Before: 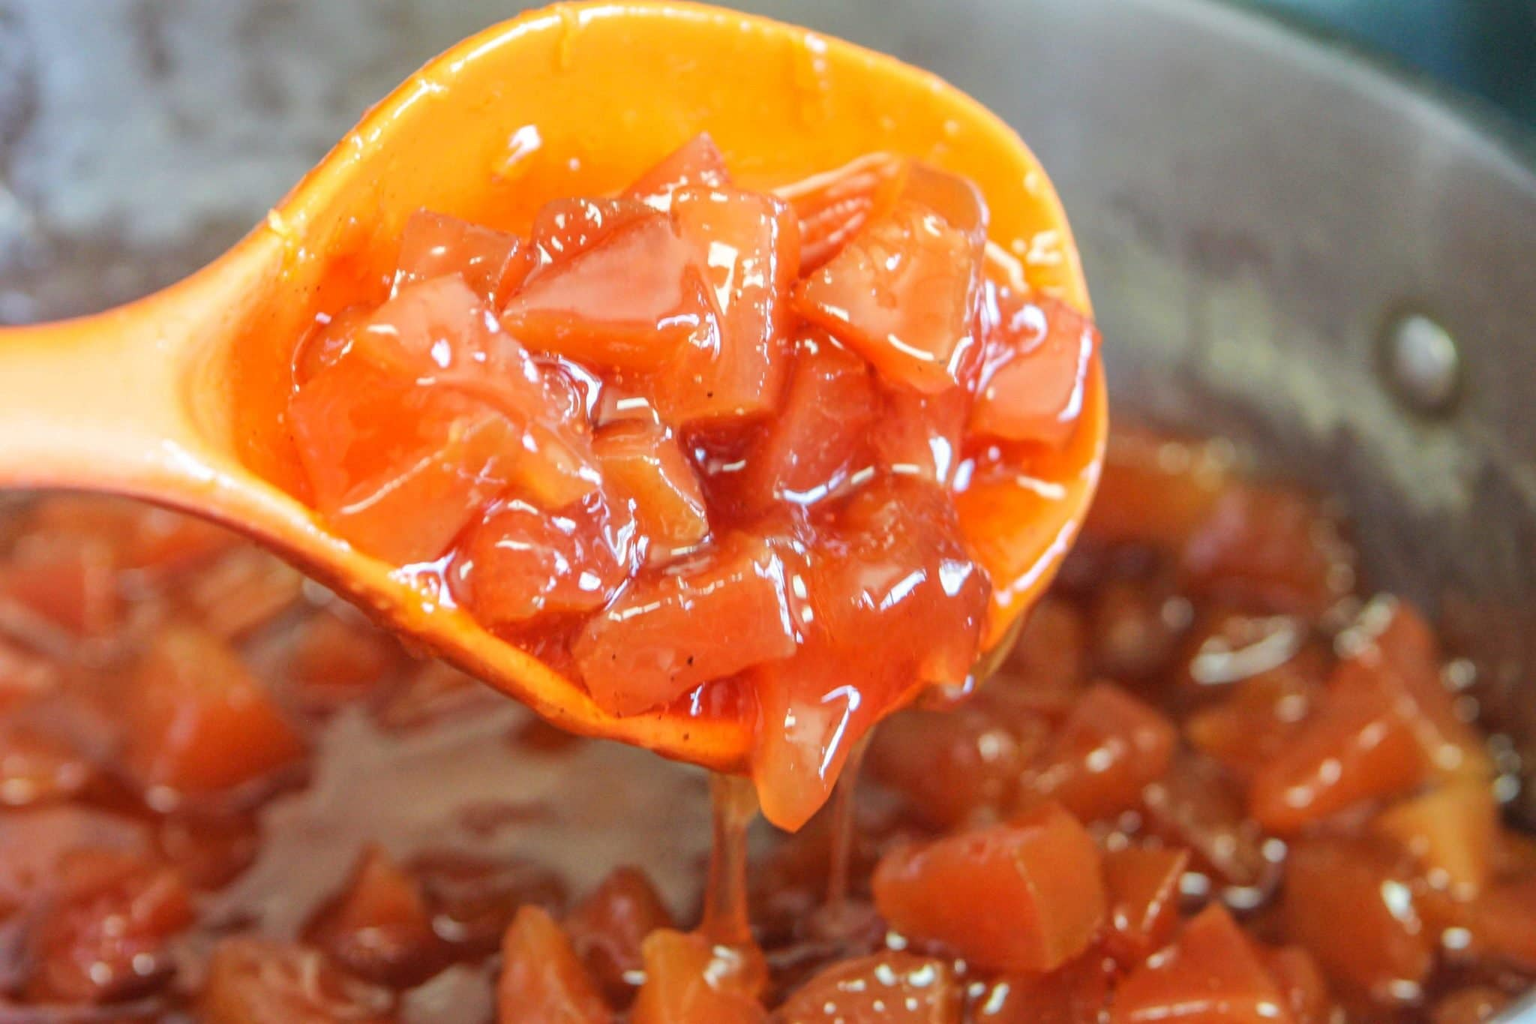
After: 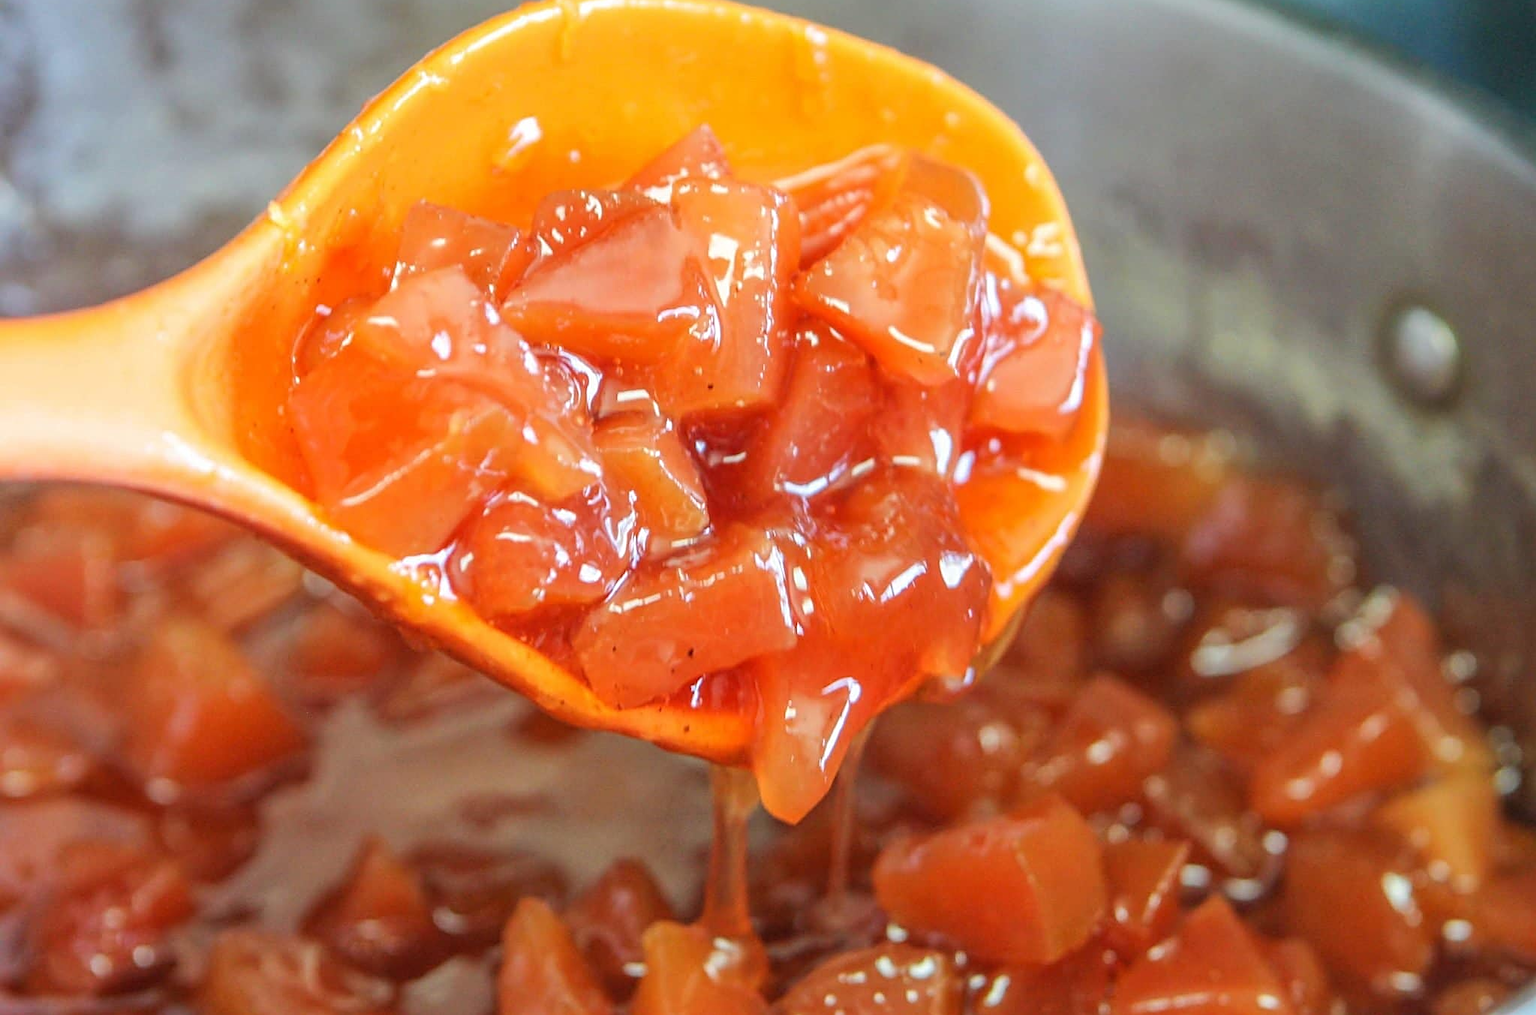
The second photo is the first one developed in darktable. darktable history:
sharpen: on, module defaults
crop: top 0.819%, right 0.003%
